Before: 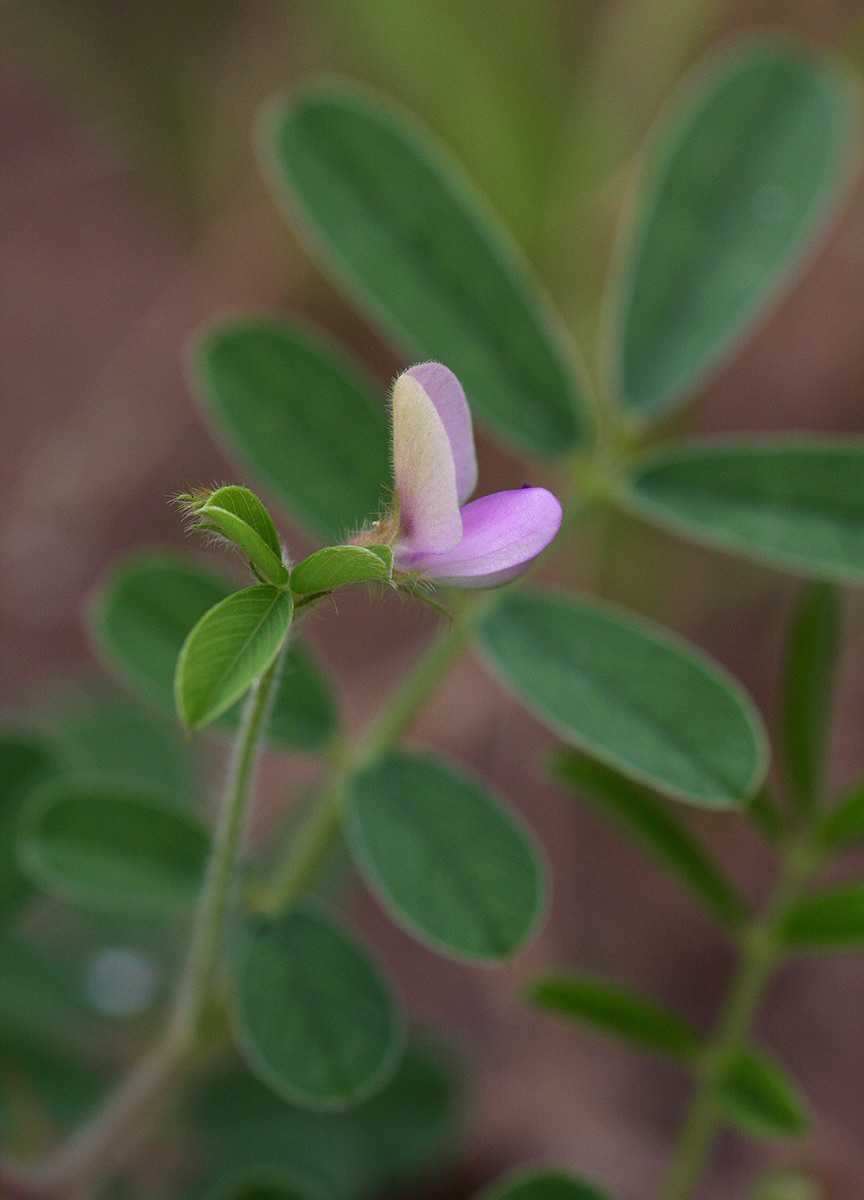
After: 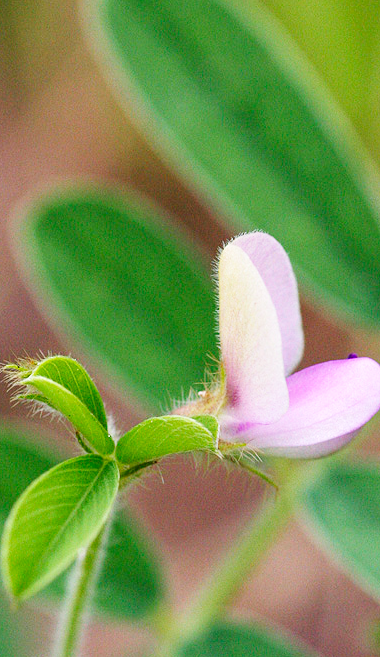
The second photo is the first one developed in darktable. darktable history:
crop: left 20.248%, top 10.86%, right 35.675%, bottom 34.321%
base curve: curves: ch0 [(0, 0.003) (0.001, 0.002) (0.006, 0.004) (0.02, 0.022) (0.048, 0.086) (0.094, 0.234) (0.162, 0.431) (0.258, 0.629) (0.385, 0.8) (0.548, 0.918) (0.751, 0.988) (1, 1)], preserve colors none
